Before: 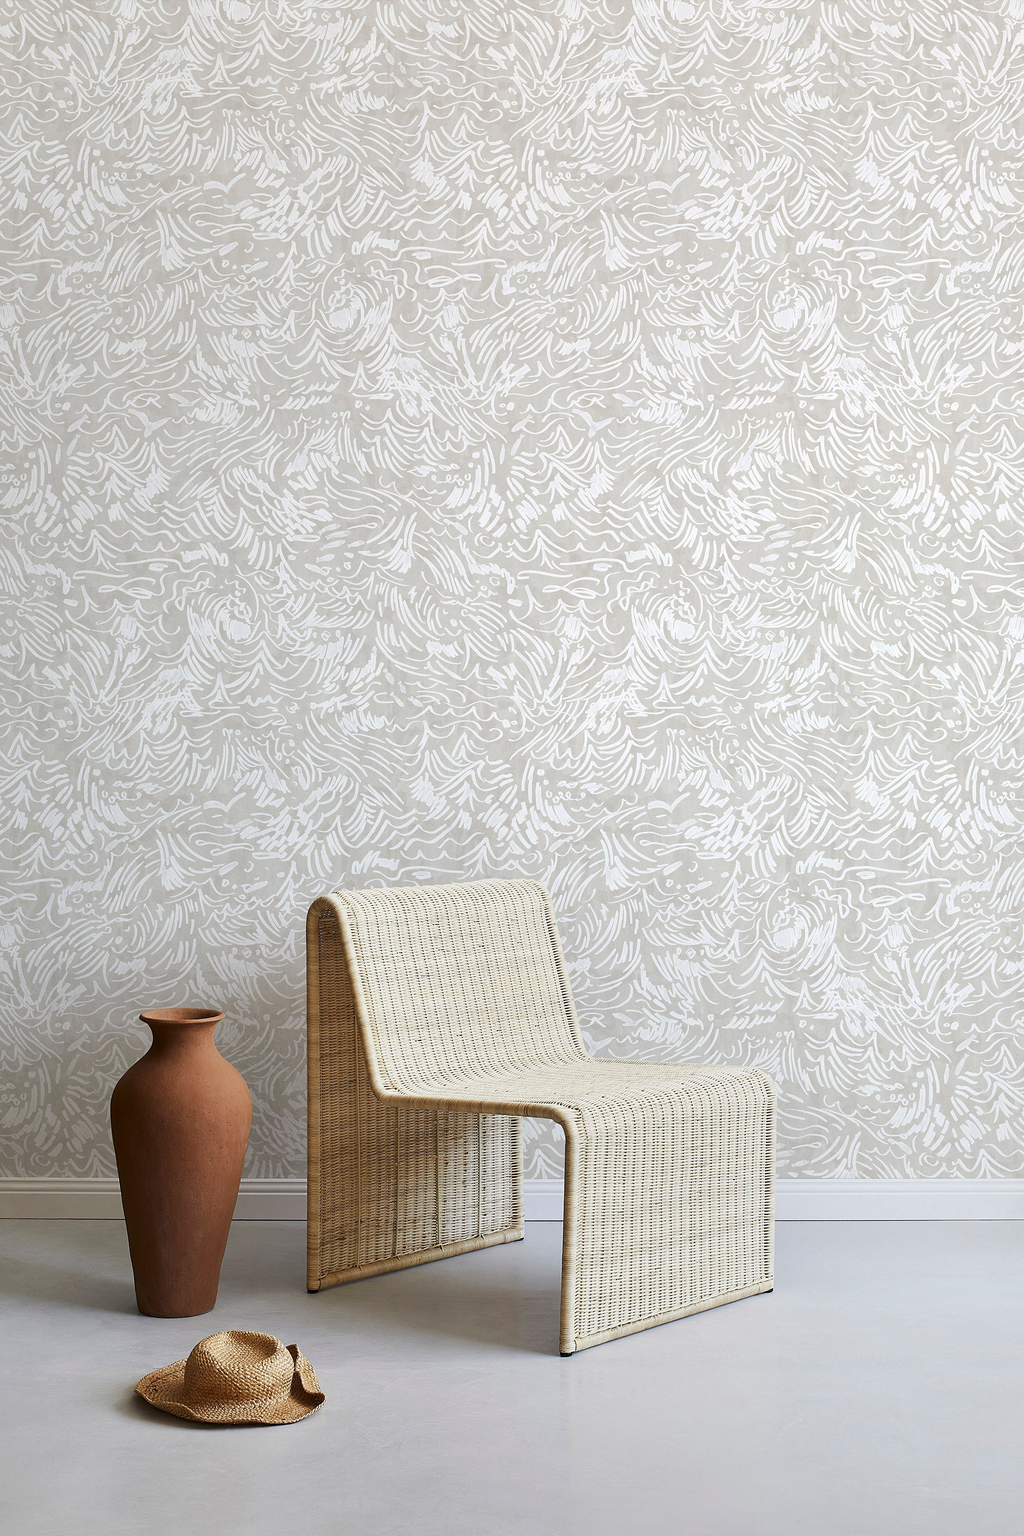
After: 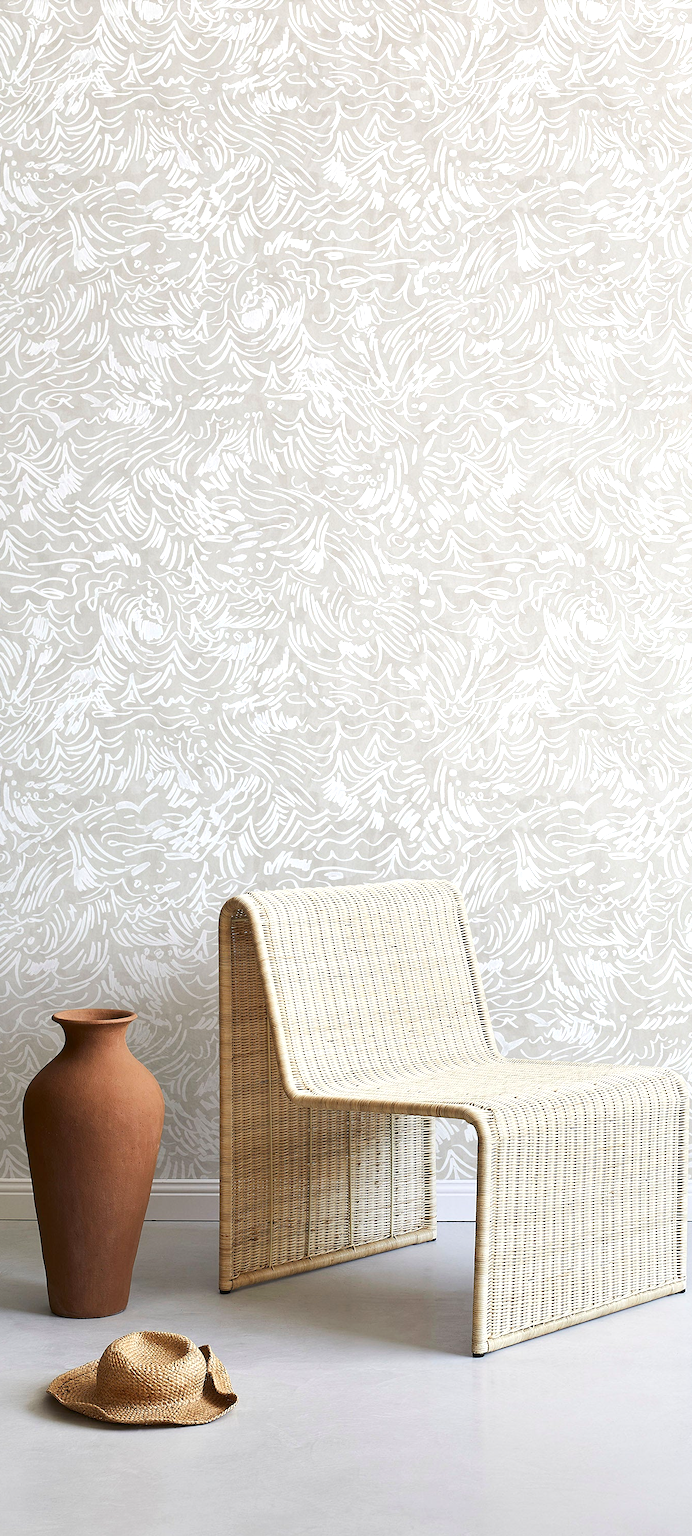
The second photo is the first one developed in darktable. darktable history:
exposure: exposure 0.407 EV, compensate highlight preservation false
crop and rotate: left 8.623%, right 23.754%
